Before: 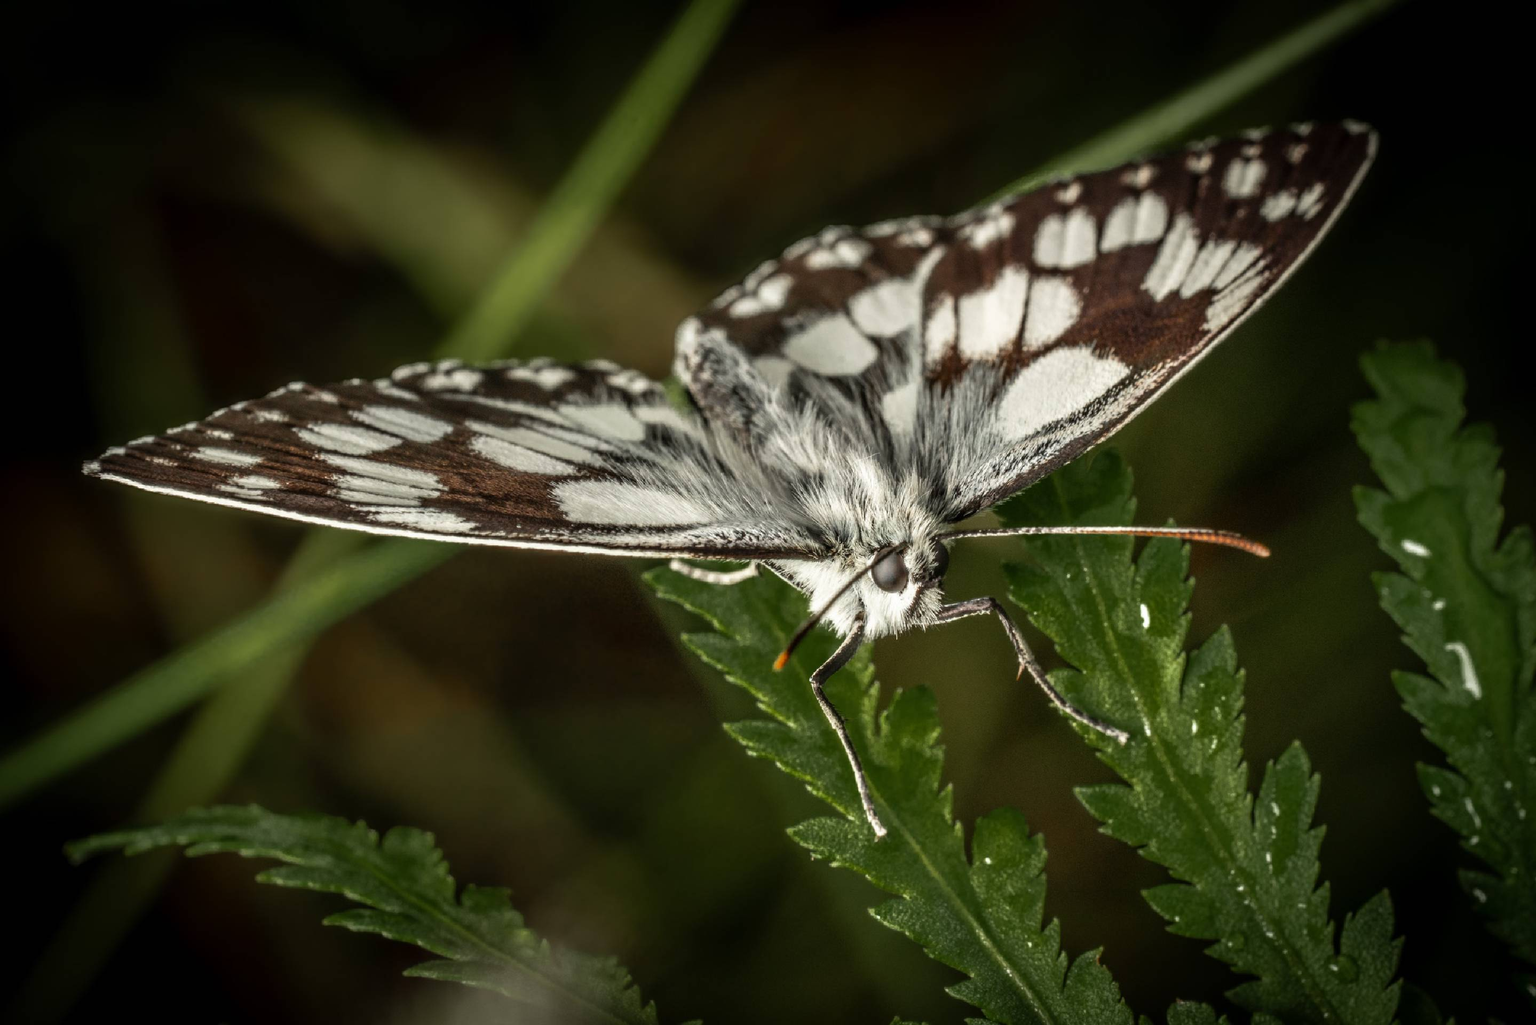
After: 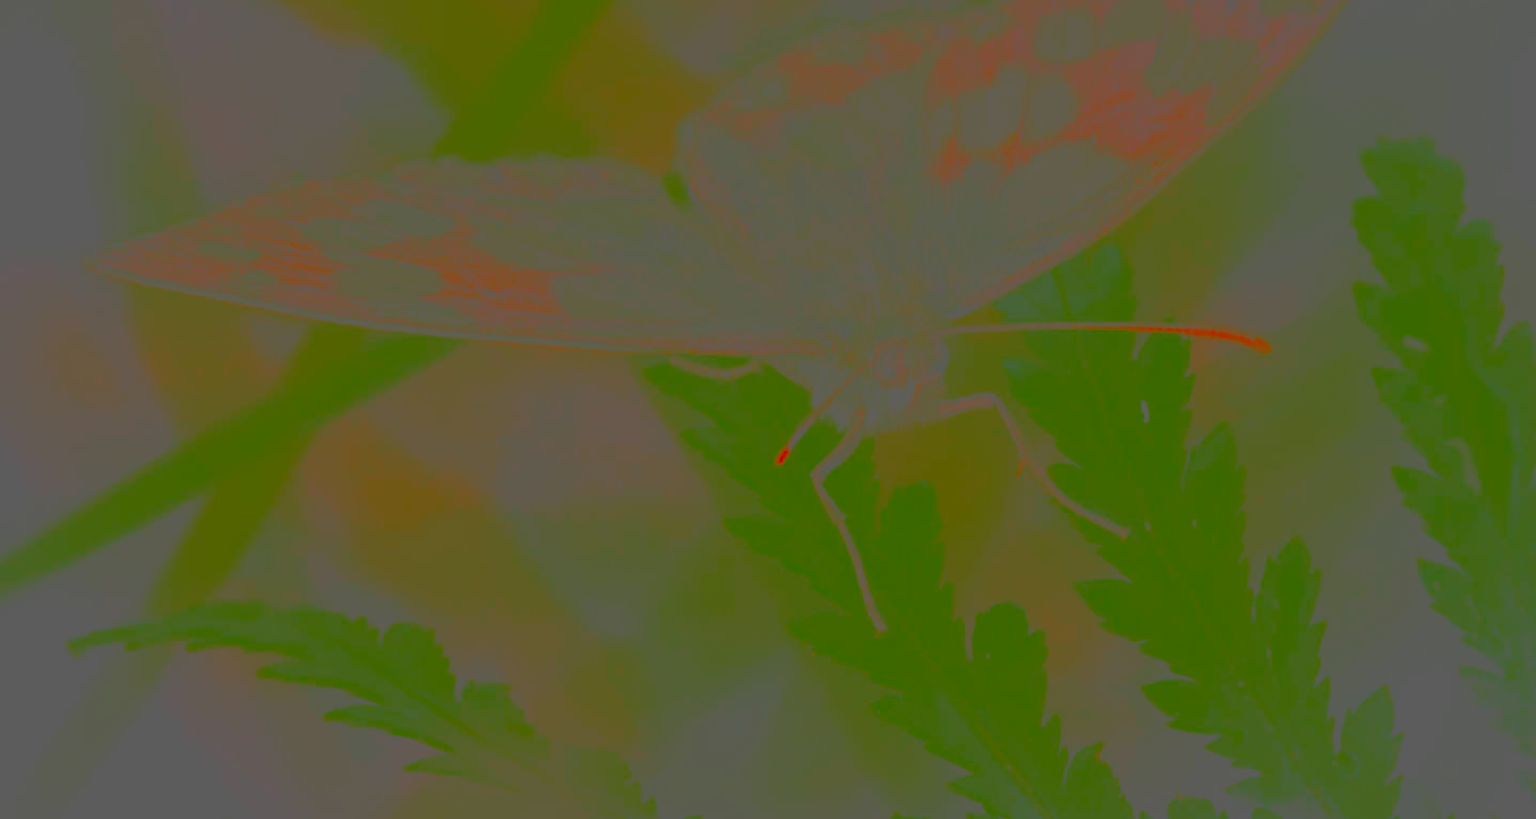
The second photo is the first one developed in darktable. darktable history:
crop and rotate: top 19.998%
contrast brightness saturation: contrast -0.99, brightness -0.17, saturation 0.75
